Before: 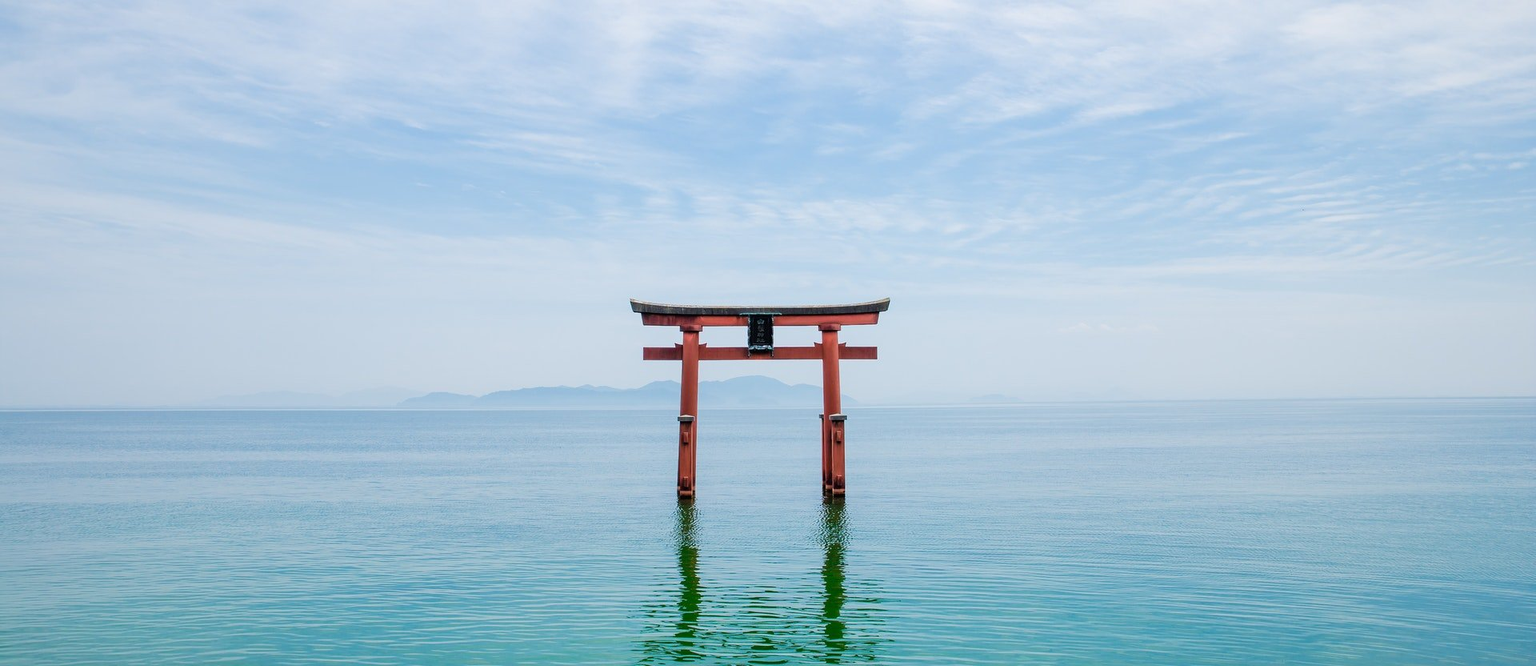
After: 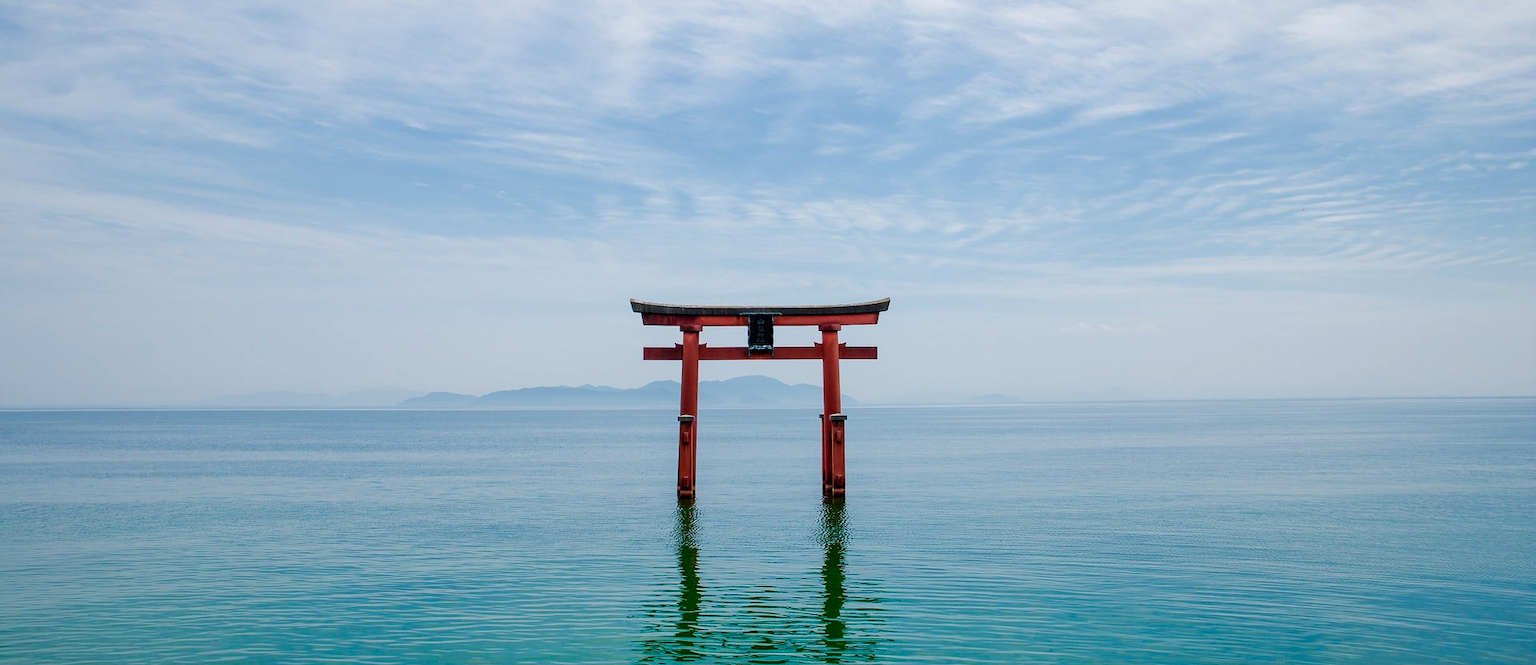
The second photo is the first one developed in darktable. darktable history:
contrast brightness saturation: brightness -0.195, saturation 0.077
